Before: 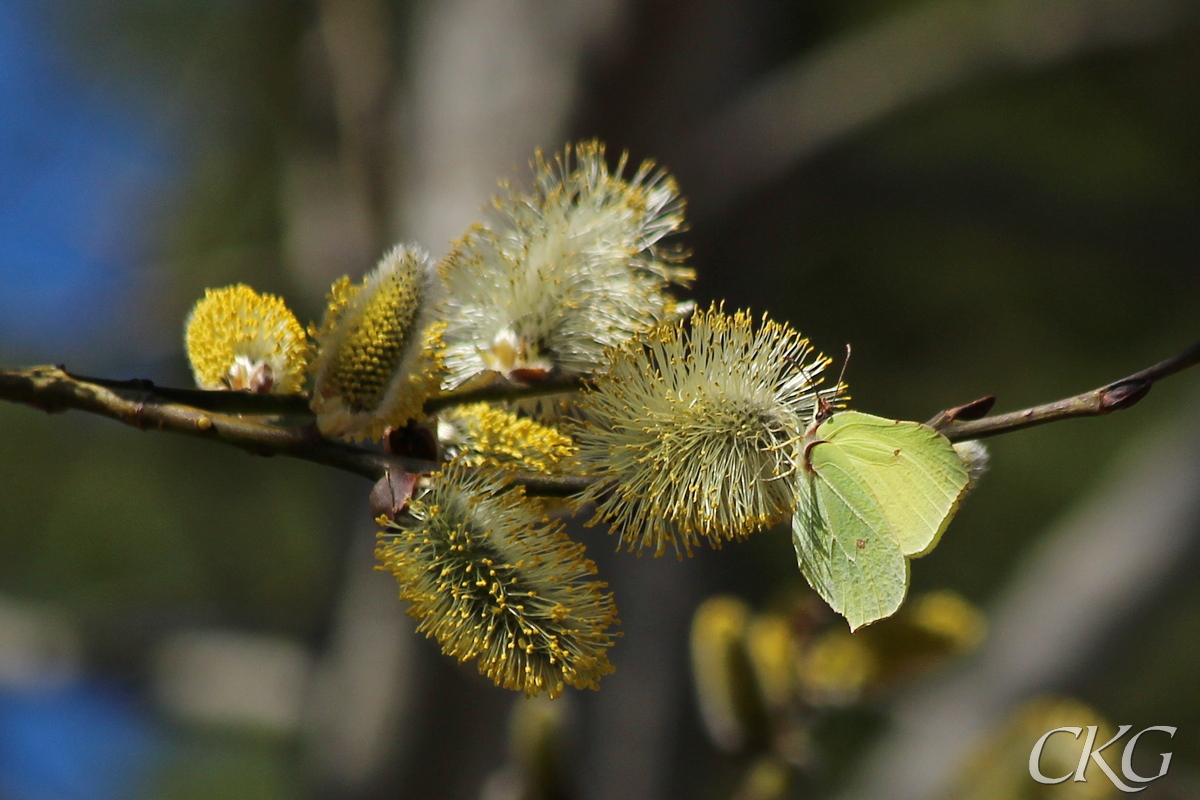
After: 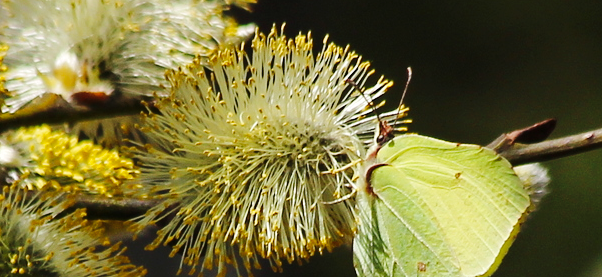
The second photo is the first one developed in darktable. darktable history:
base curve: curves: ch0 [(0, 0) (0.032, 0.025) (0.121, 0.166) (0.206, 0.329) (0.605, 0.79) (1, 1)], preserve colors none
crop: left 36.607%, top 34.735%, right 13.146%, bottom 30.611%
shadows and highlights: shadows 10, white point adjustment 1, highlights -40
